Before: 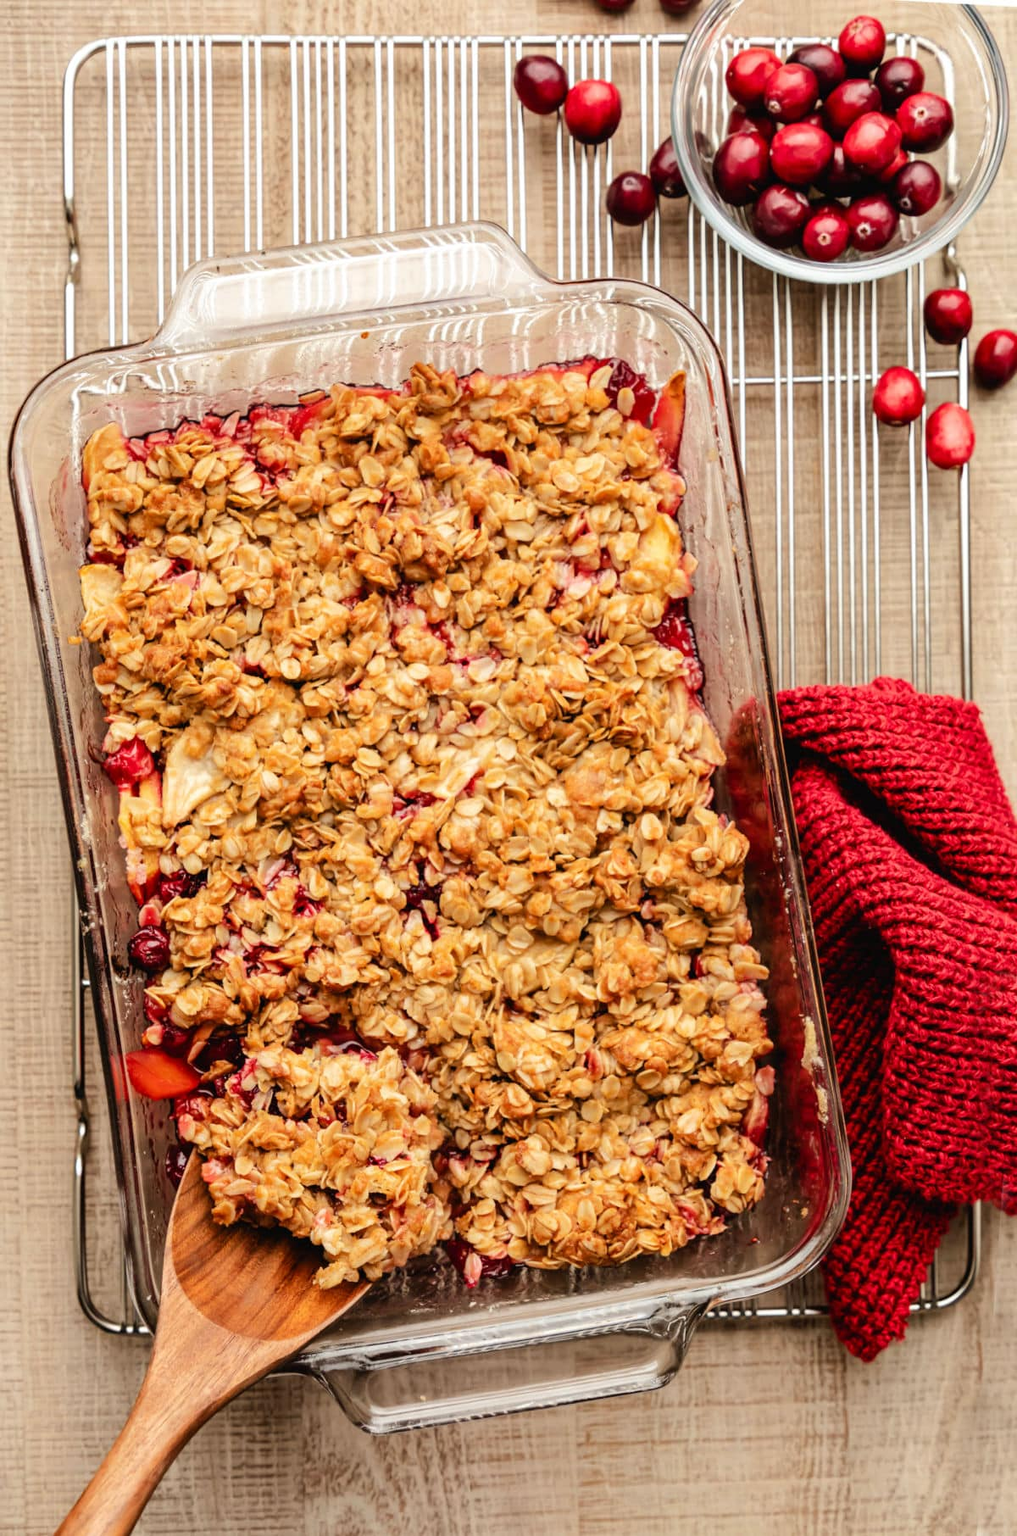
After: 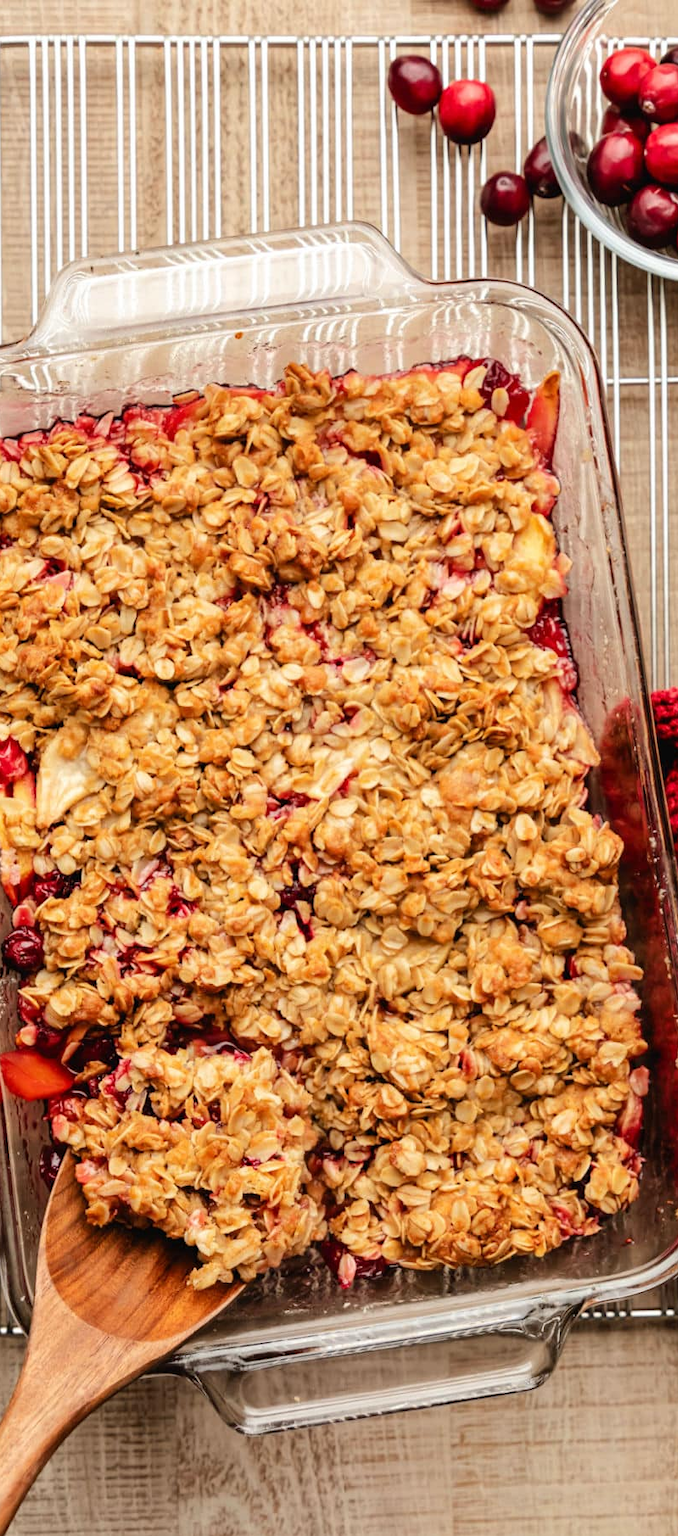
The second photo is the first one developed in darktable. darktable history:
crop and rotate: left 12.434%, right 20.867%
